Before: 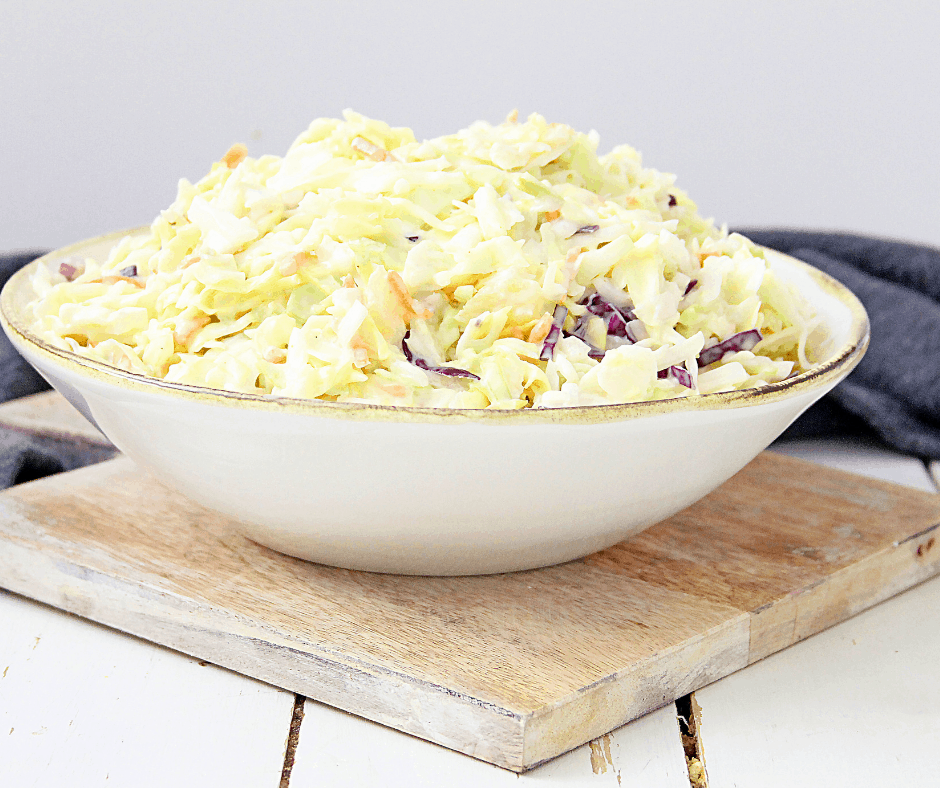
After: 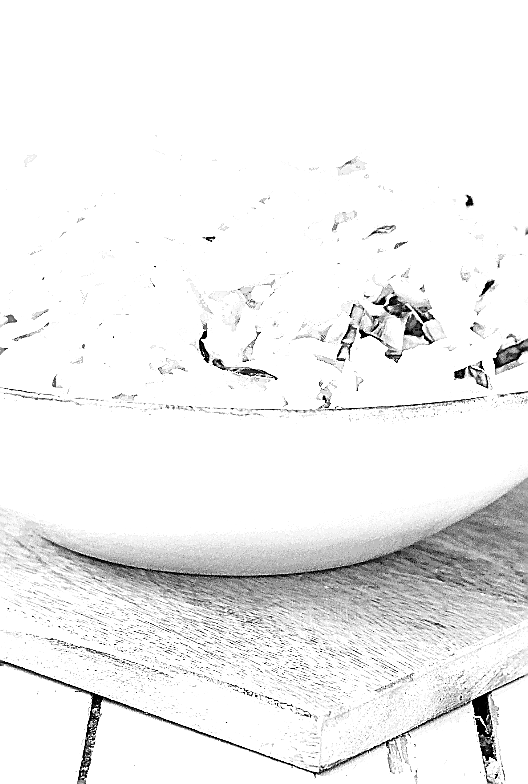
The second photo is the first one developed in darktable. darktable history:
crop: left 21.674%, right 22.086%
tone equalizer: -8 EV -1.08 EV, -7 EV -1.01 EV, -6 EV -0.867 EV, -5 EV -0.578 EV, -3 EV 0.578 EV, -2 EV 0.867 EV, -1 EV 1.01 EV, +0 EV 1.08 EV, edges refinement/feathering 500, mask exposure compensation -1.57 EV, preserve details no
sharpen: radius 1.4, amount 1.25, threshold 0.7
monochrome: a 73.58, b 64.21
